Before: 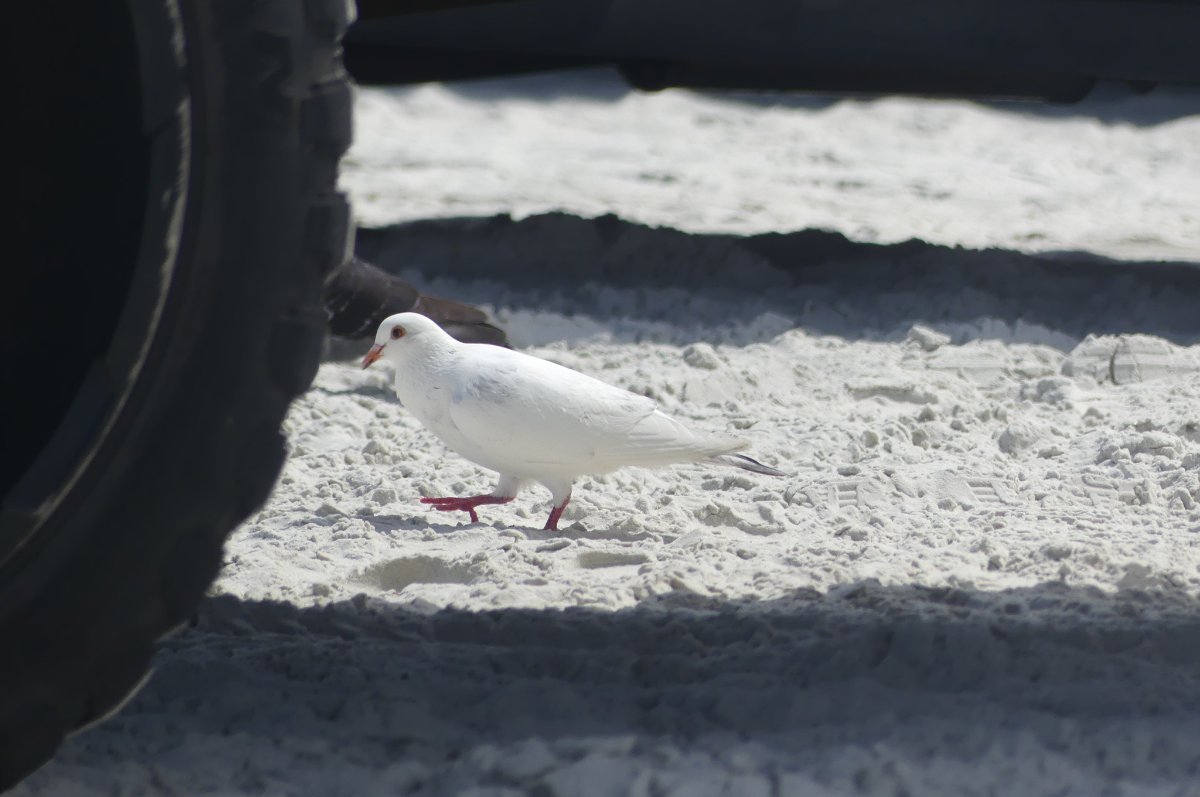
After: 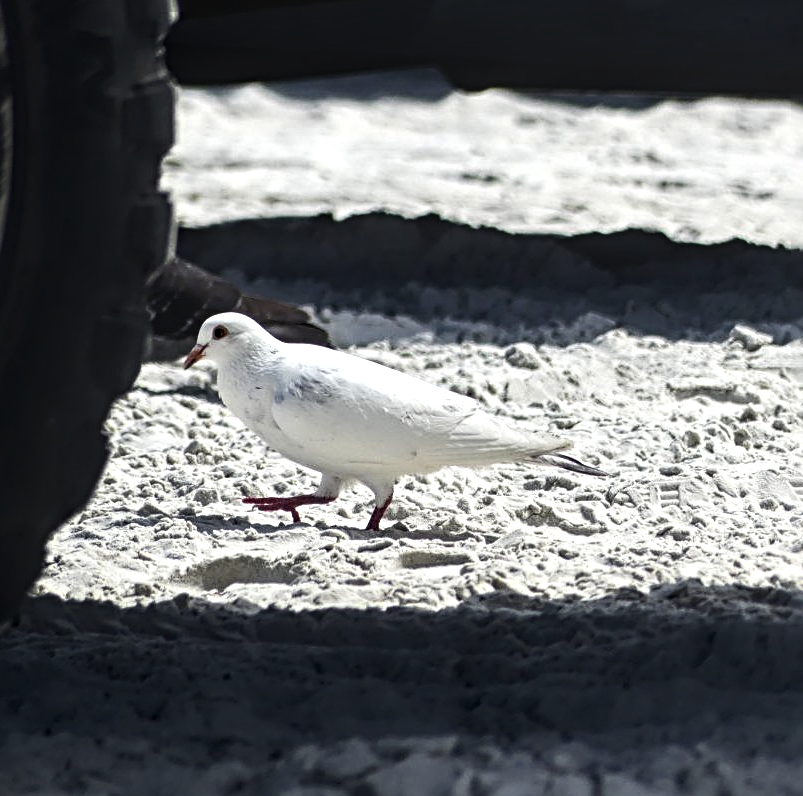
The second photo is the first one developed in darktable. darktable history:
local contrast: detail 144%
sharpen: radius 4.85
crop and rotate: left 14.864%, right 18.195%
color balance rgb: perceptual saturation grading › global saturation 14.691%, perceptual brilliance grading › highlights 3.262%, perceptual brilliance grading › mid-tones -17.366%, perceptual brilliance grading › shadows -41.771%, global vibrance 20%
tone equalizer: -8 EV -0.442 EV, -7 EV -0.422 EV, -6 EV -0.33 EV, -5 EV -0.261 EV, -3 EV 0.227 EV, -2 EV 0.34 EV, -1 EV 0.393 EV, +0 EV 0.436 EV, edges refinement/feathering 500, mask exposure compensation -1.57 EV, preserve details no
